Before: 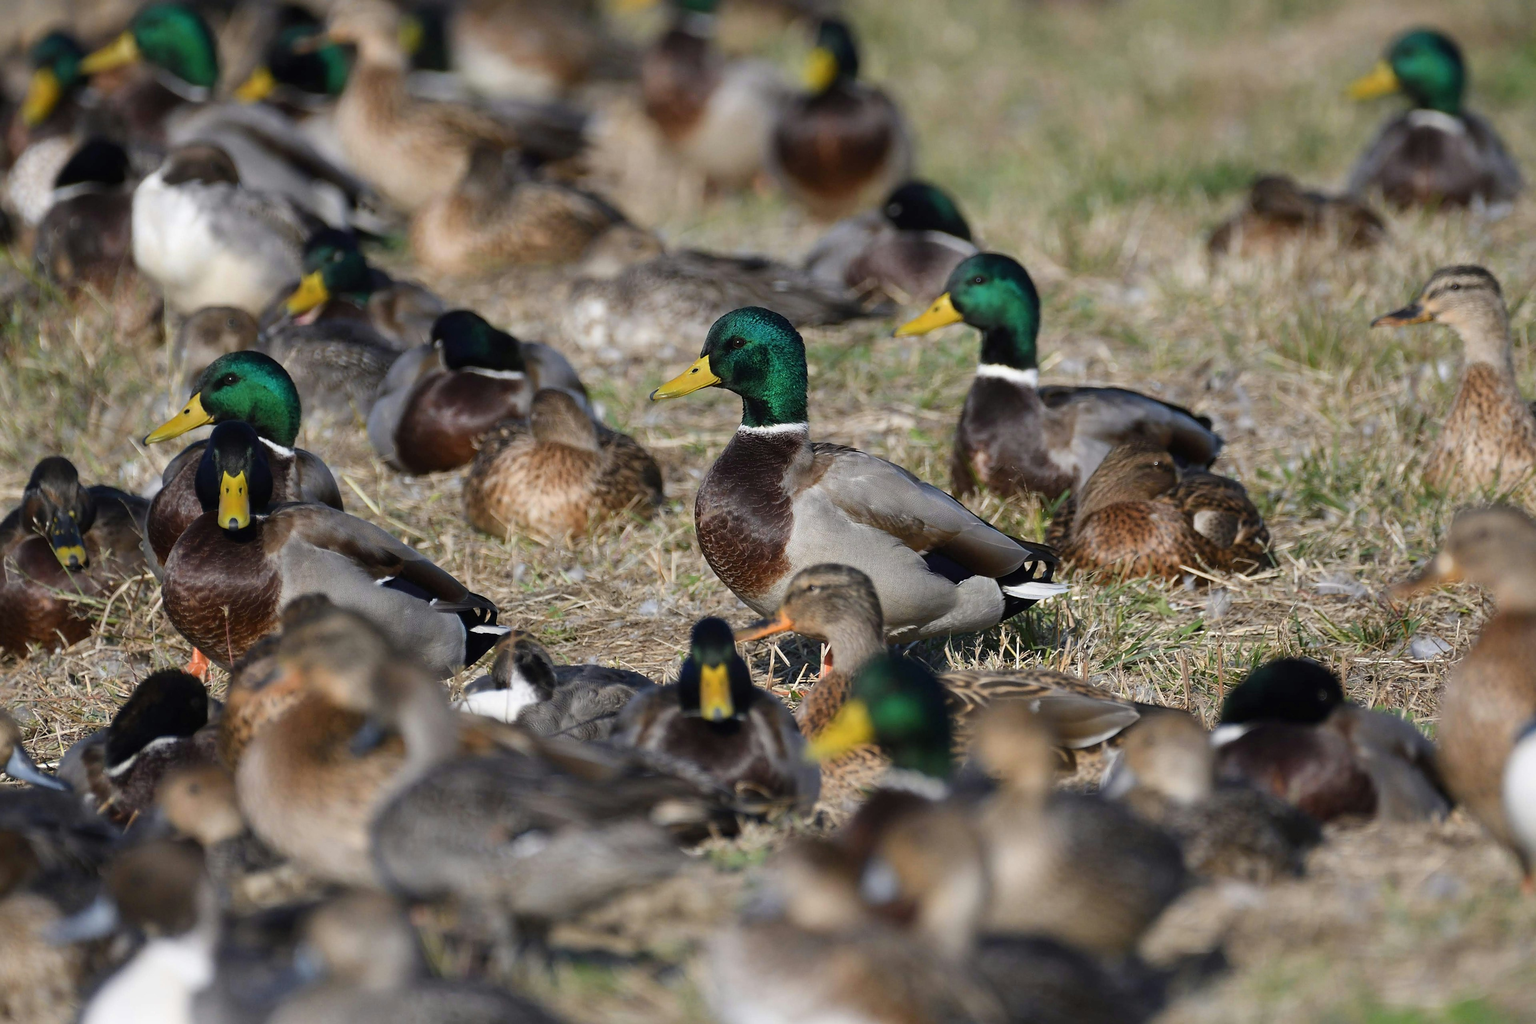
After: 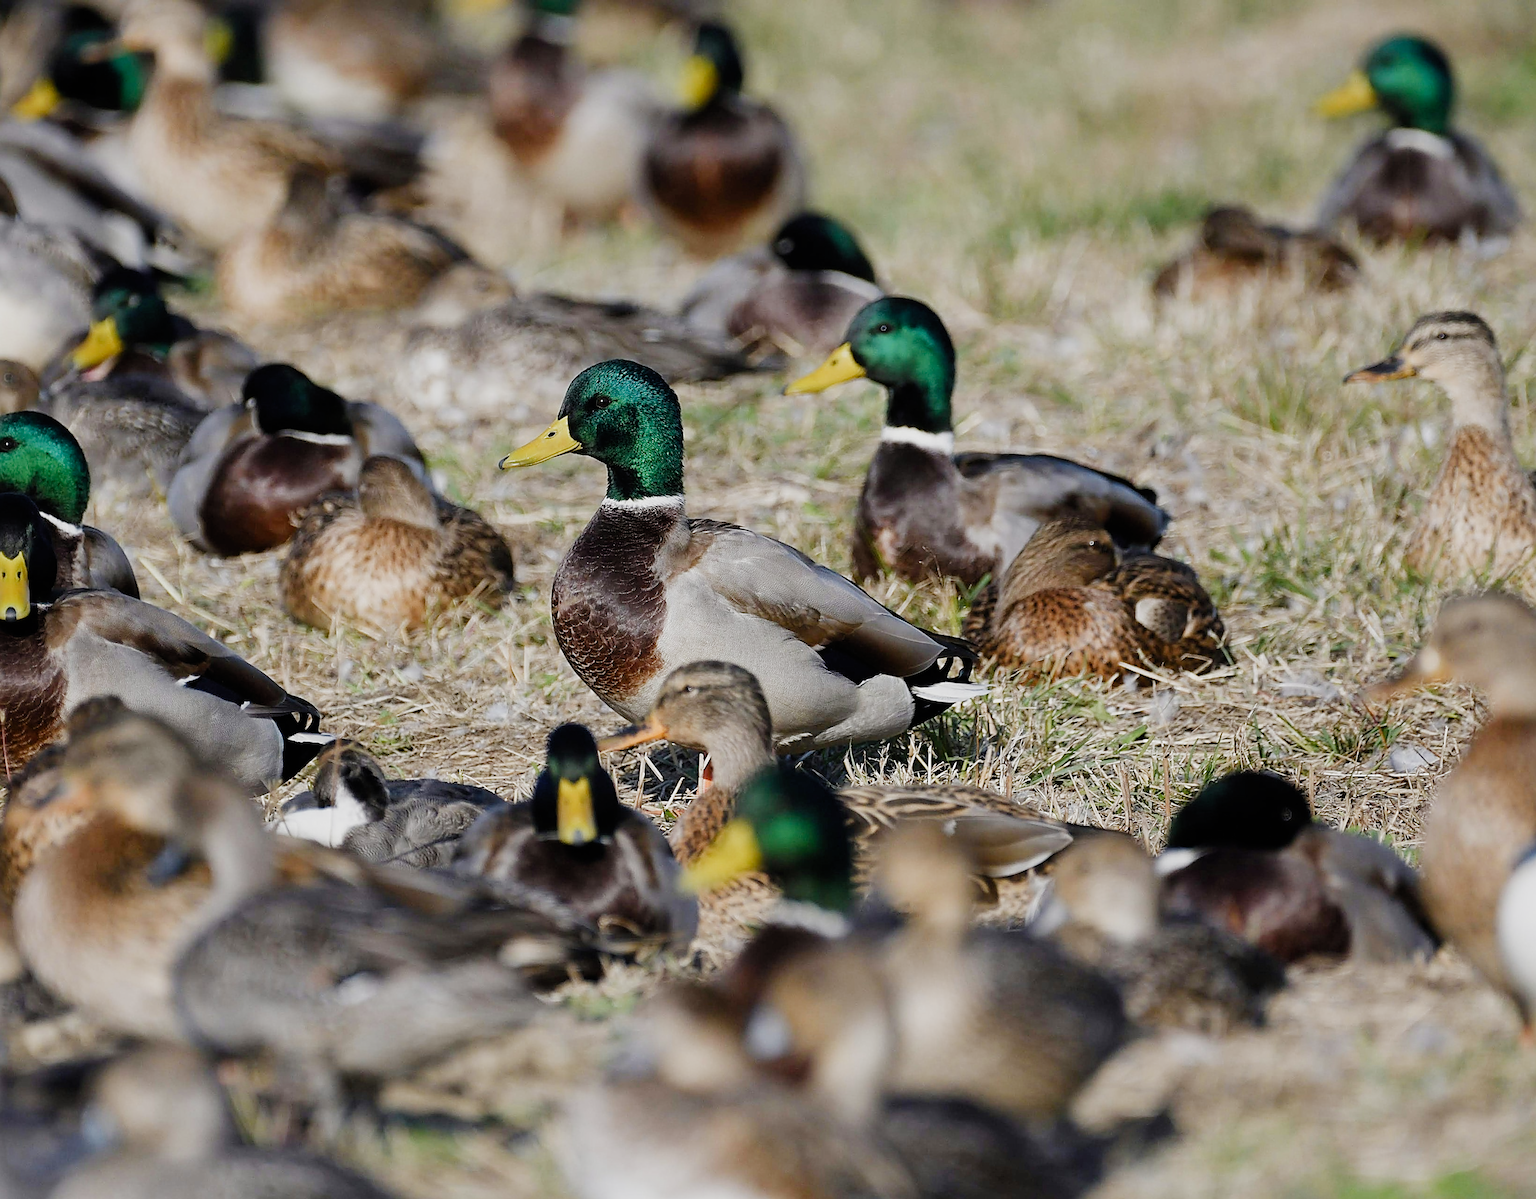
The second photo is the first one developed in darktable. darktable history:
exposure: black level correction 0, exposure 0.499 EV, compensate highlight preservation false
sharpen: radius 2.534, amount 0.629
crop and rotate: left 14.623%
filmic rgb: black relative exposure -7.65 EV, white relative exposure 4.56 EV, hardness 3.61, contrast 1.052, preserve chrominance no, color science v4 (2020), iterations of high-quality reconstruction 0, type of noise poissonian
